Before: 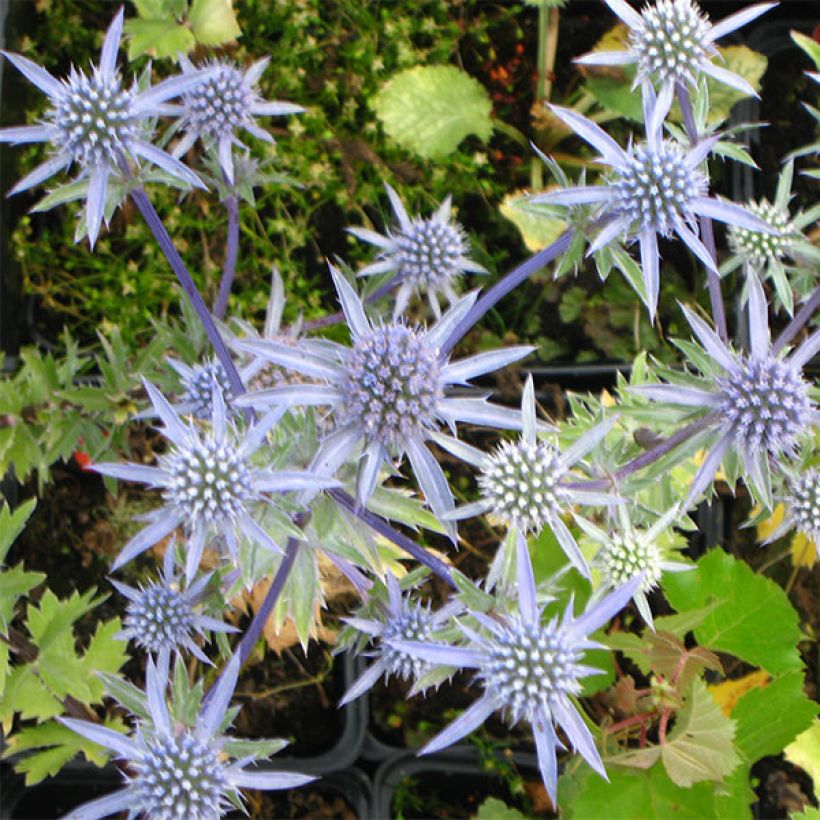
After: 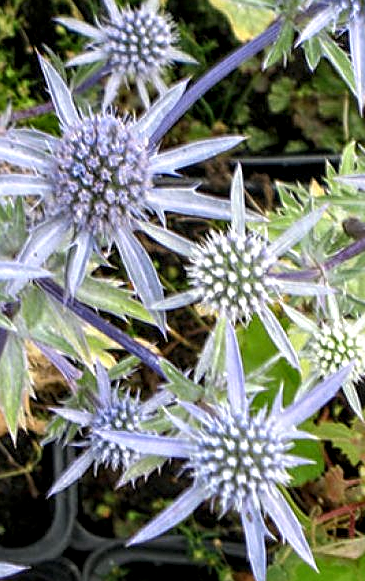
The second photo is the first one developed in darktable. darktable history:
local contrast: detail 150%
crop: left 35.561%, top 25.727%, right 19.908%, bottom 3.406%
sharpen: on, module defaults
